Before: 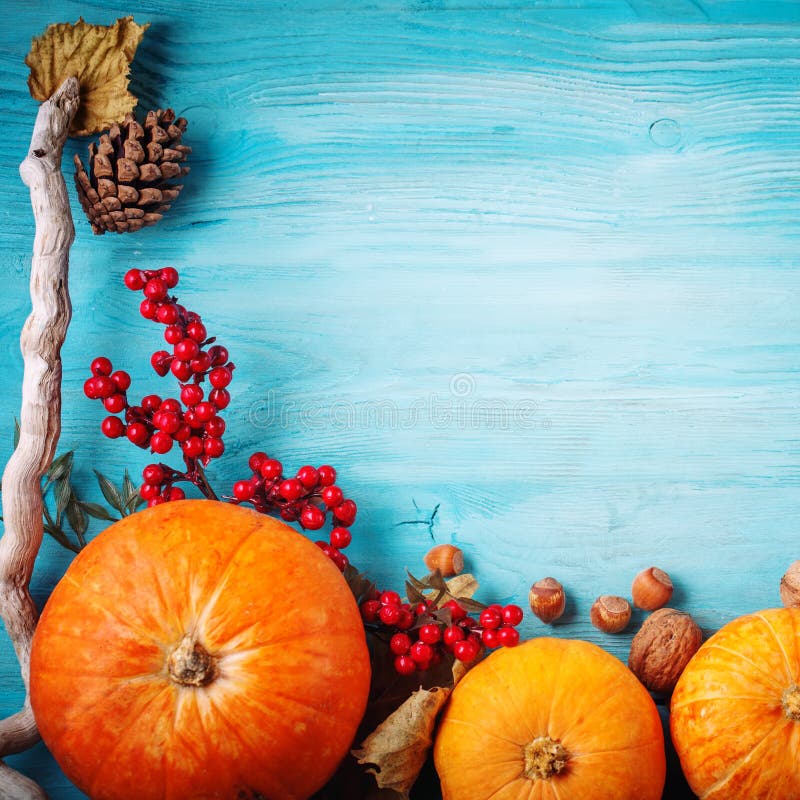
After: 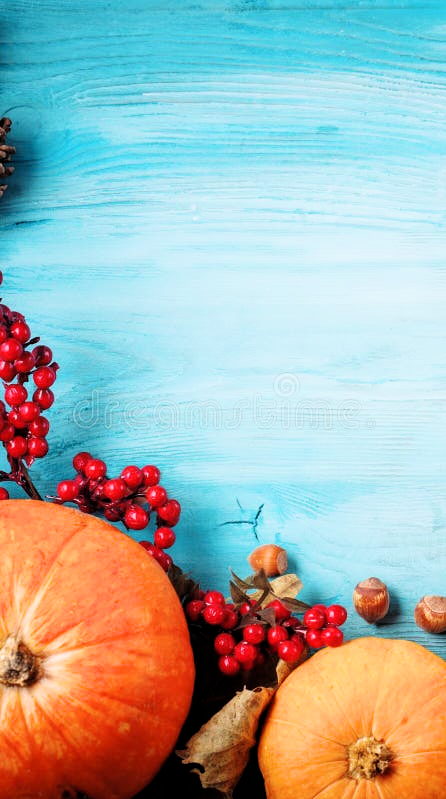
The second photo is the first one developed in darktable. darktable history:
filmic rgb: black relative exposure -4.9 EV, white relative exposure 2.82 EV, hardness 3.7
exposure: exposure 0.202 EV, compensate highlight preservation false
crop: left 22.064%, right 22.145%, bottom 0.002%
